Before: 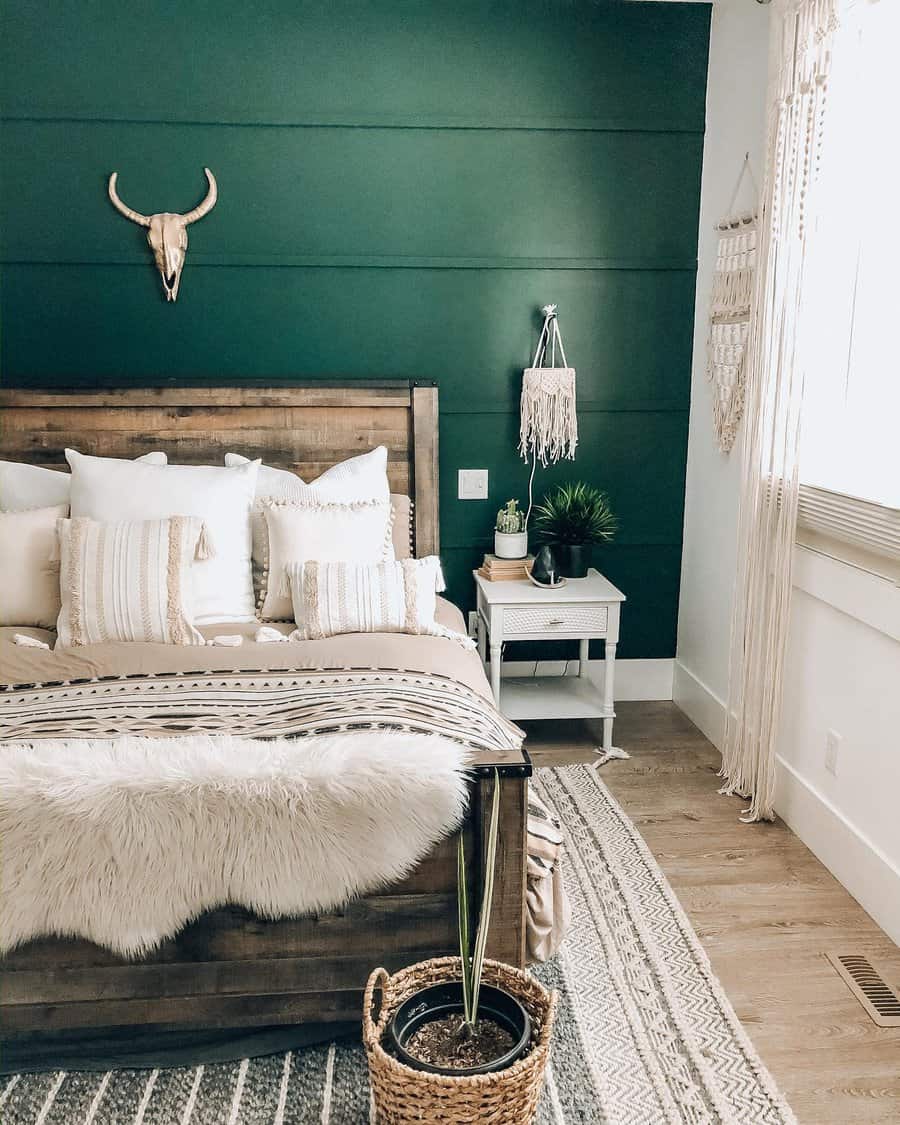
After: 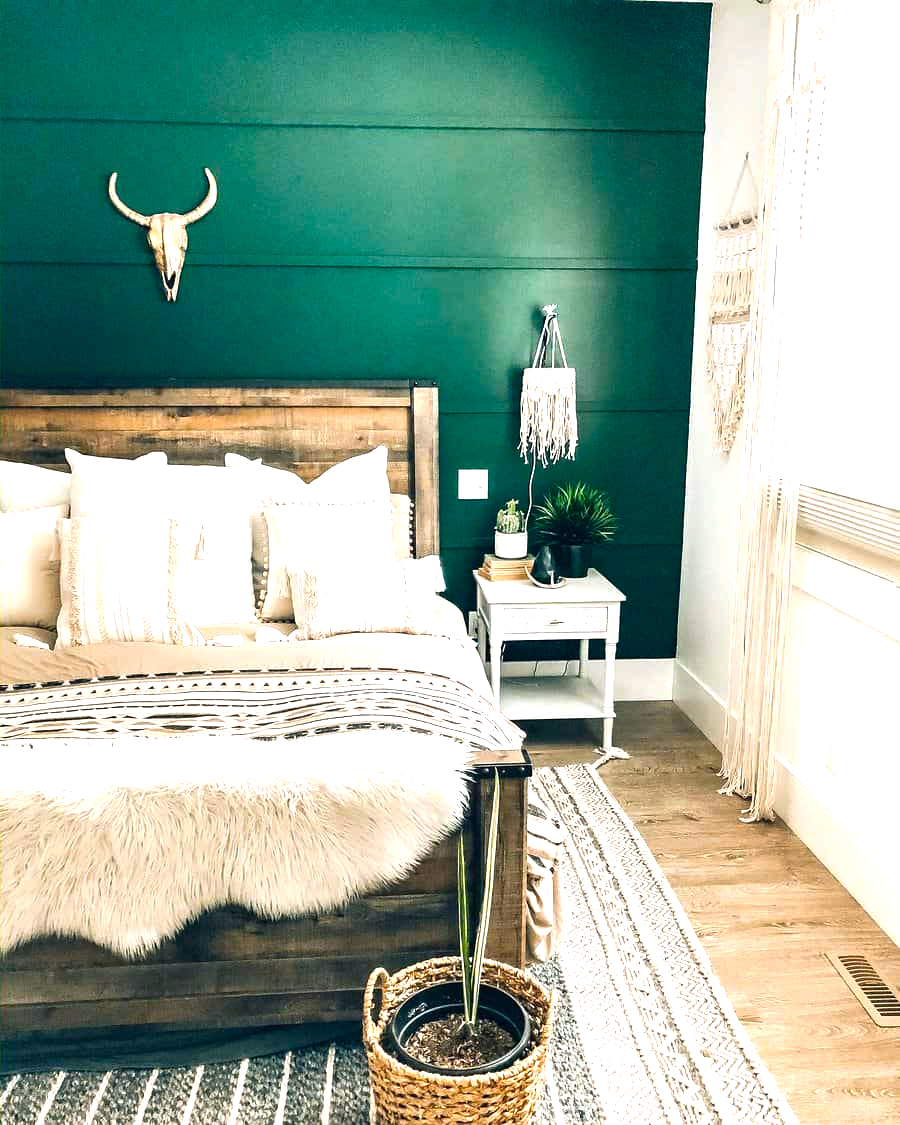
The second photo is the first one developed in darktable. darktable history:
color balance rgb: shadows lift › luminance -7.938%, shadows lift › chroma 2.115%, shadows lift › hue 200.11°, linear chroma grading › global chroma 14.439%, perceptual saturation grading › global saturation 19.465%, perceptual brilliance grading › global brilliance 30.485%
